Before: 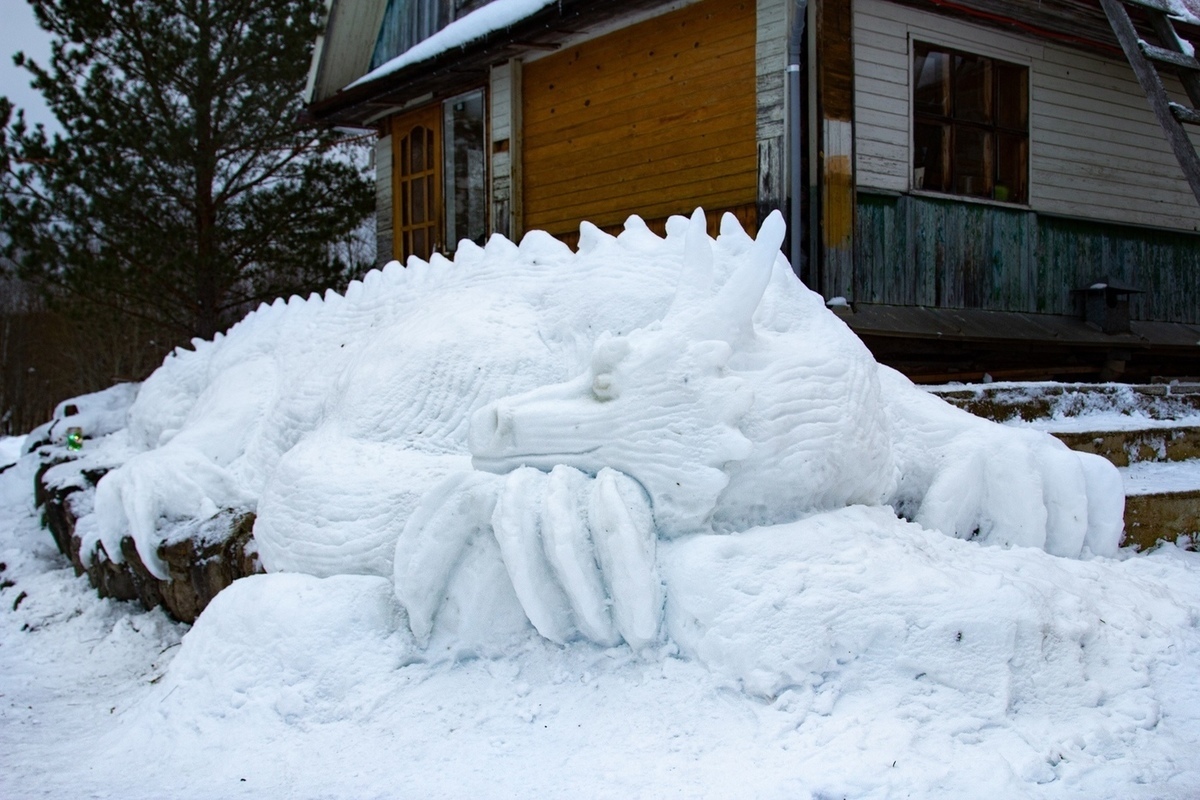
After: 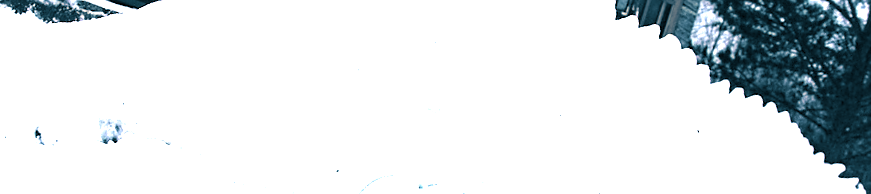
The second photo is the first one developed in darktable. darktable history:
sharpen: radius 1, threshold 1
crop and rotate: angle 16.12°, top 30.835%, bottom 35.653%
exposure: black level correction 0, exposure 2.088 EV, compensate exposure bias true, compensate highlight preservation false
split-toning: shadows › hue 212.4°, balance -70
